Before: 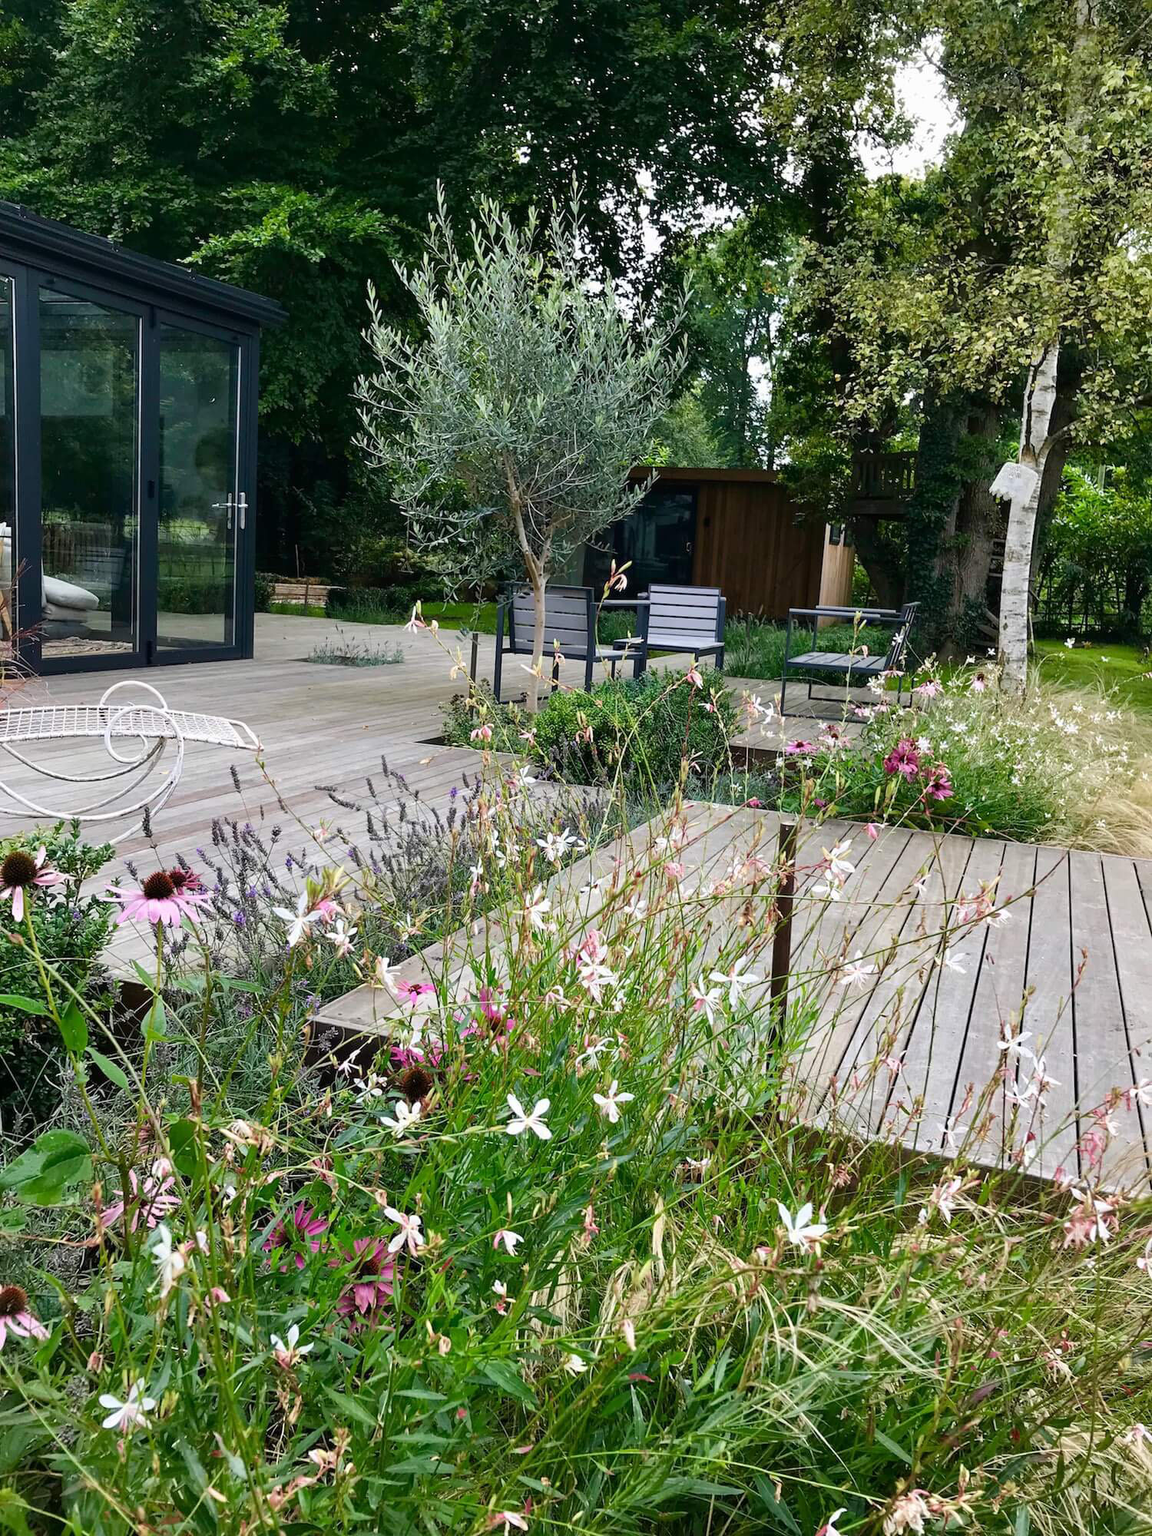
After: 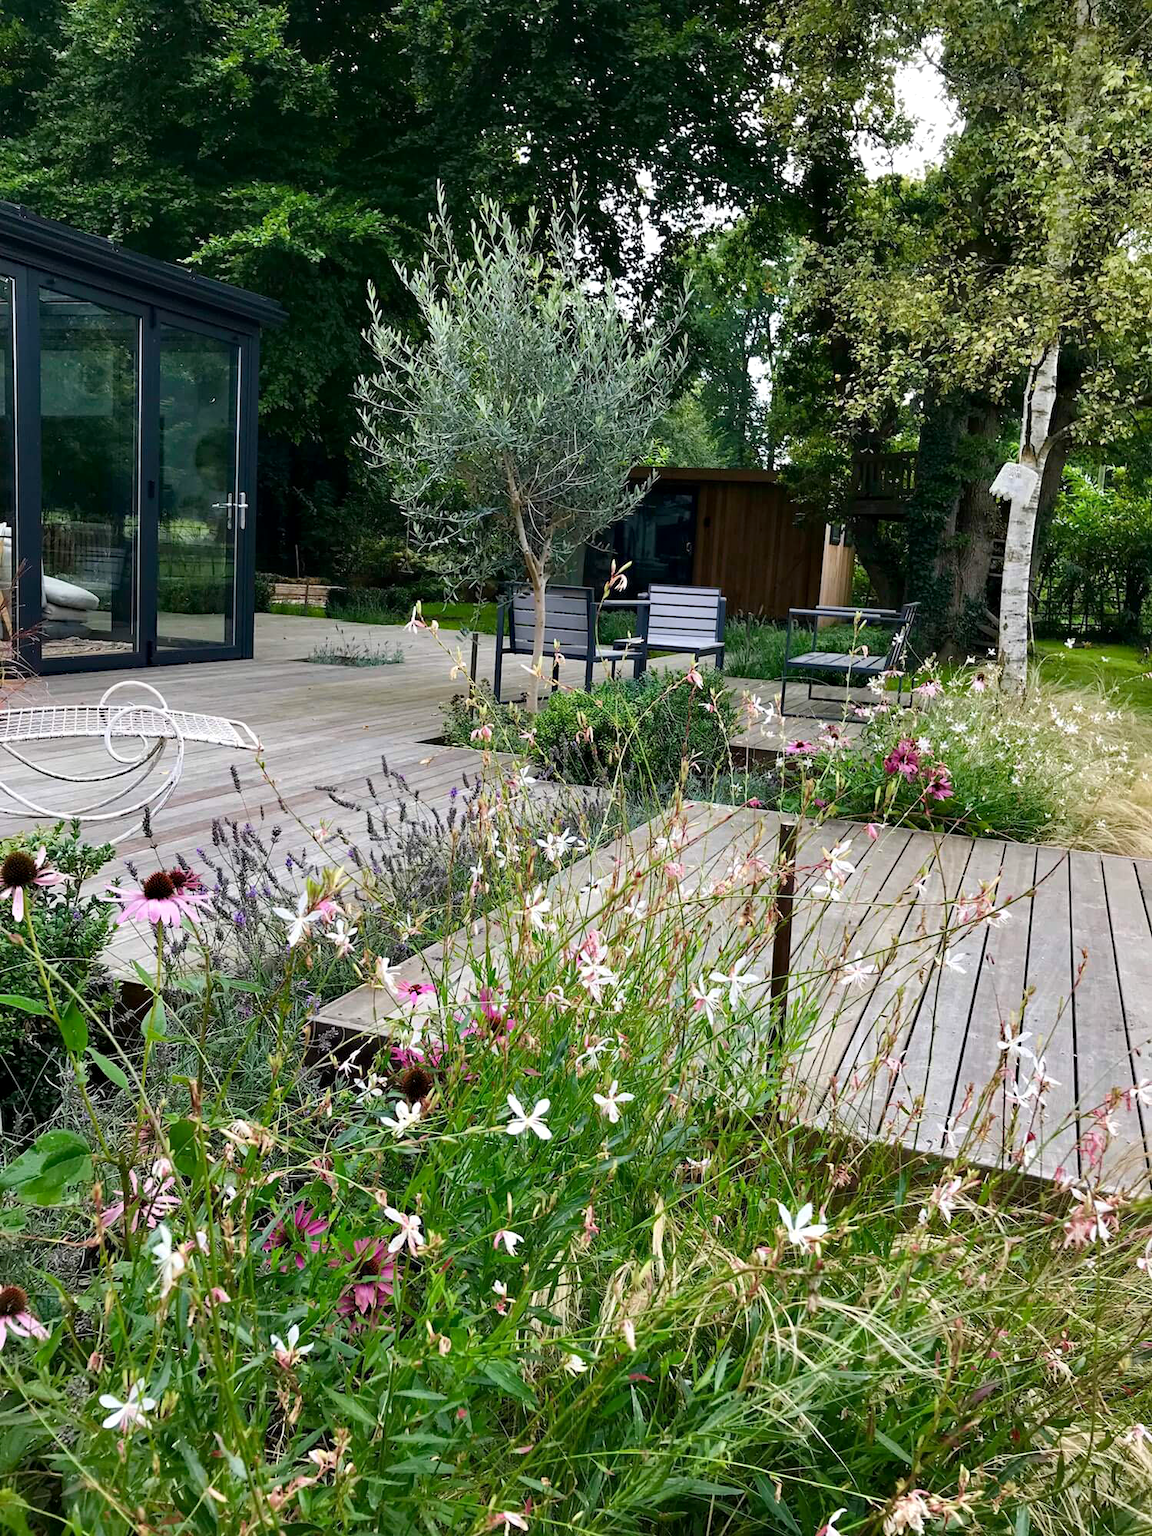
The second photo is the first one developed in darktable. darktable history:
haze removal: compatibility mode true, adaptive false
contrast equalizer: y [[0.579, 0.58, 0.505, 0.5, 0.5, 0.5], [0.5 ×6], [0.5 ×6], [0 ×6], [0 ×6]], mix 0.304
